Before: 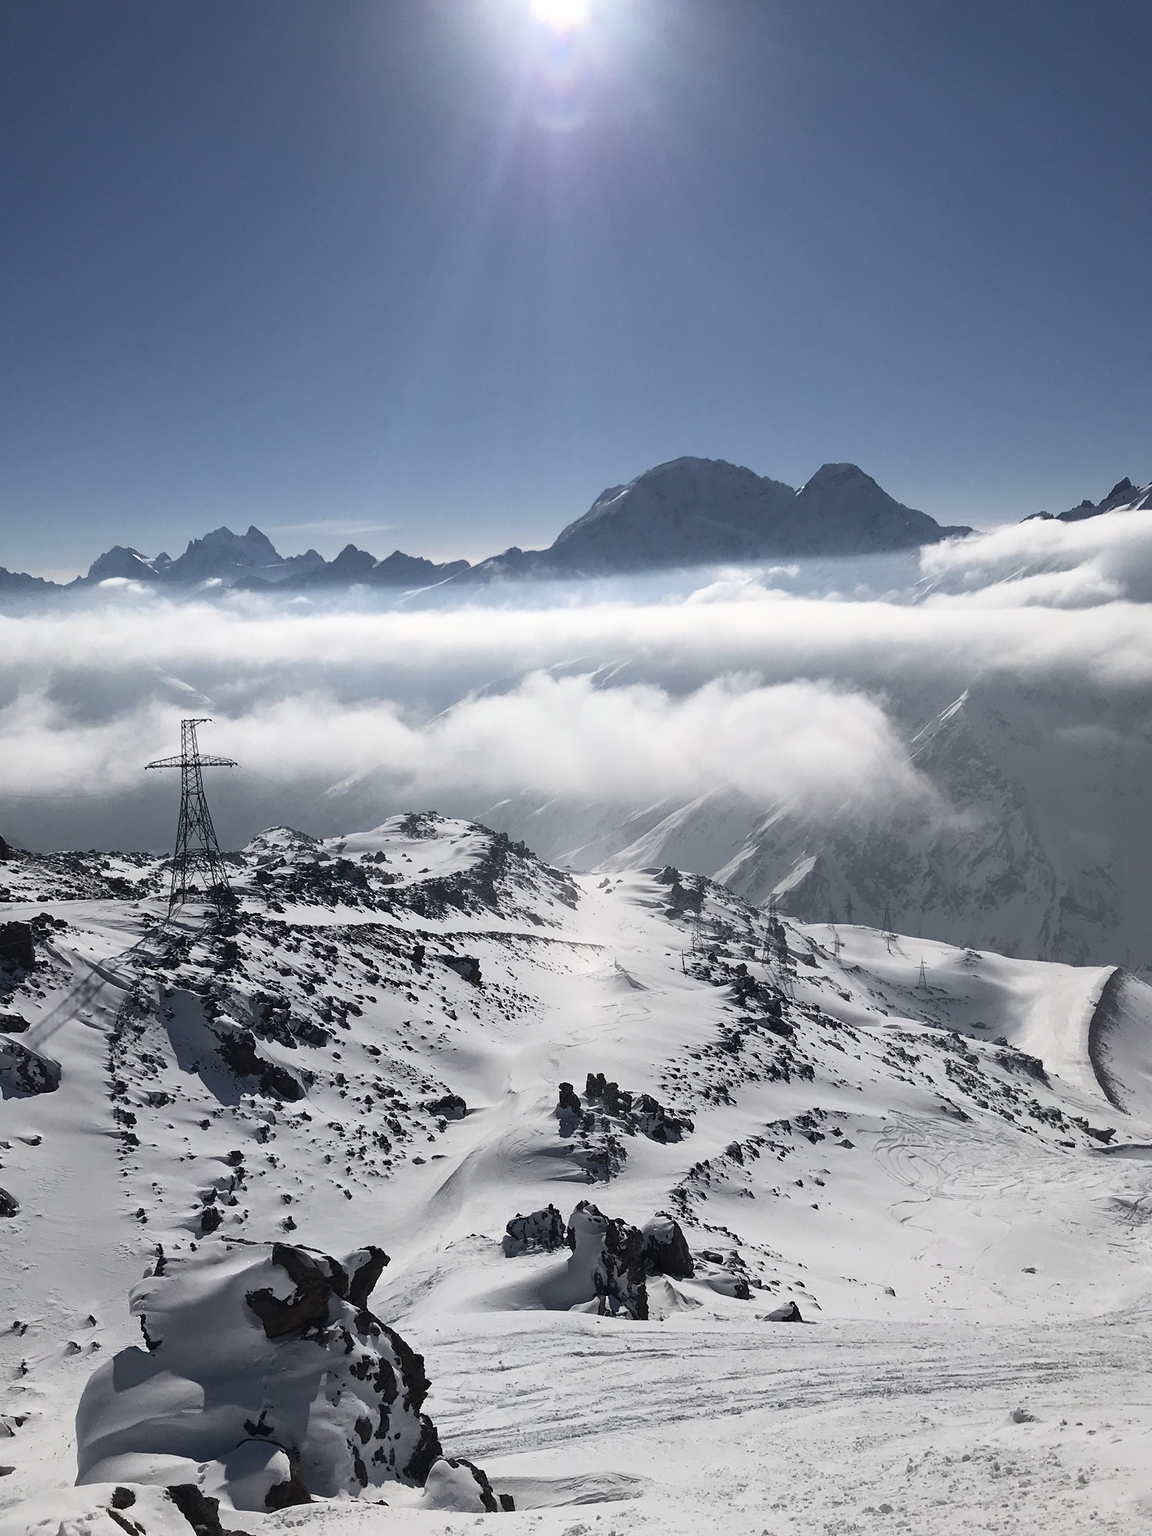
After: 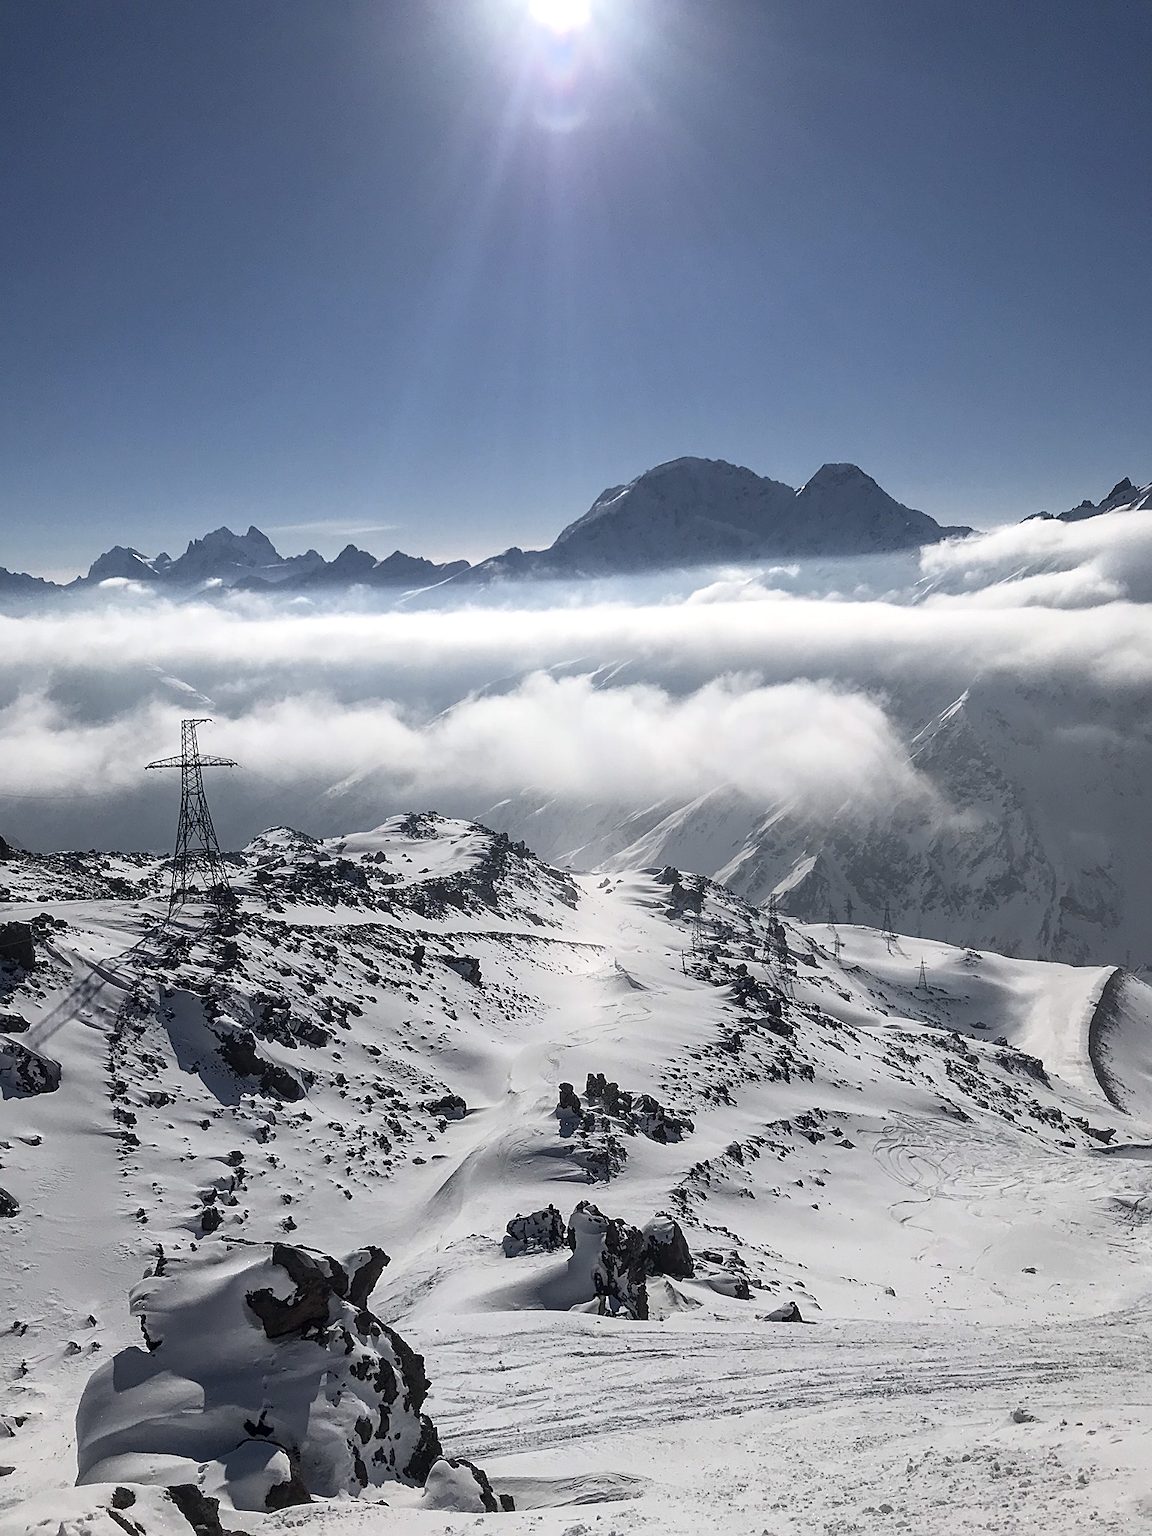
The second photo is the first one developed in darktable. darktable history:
local contrast: on, module defaults
sharpen: amount 0.492
